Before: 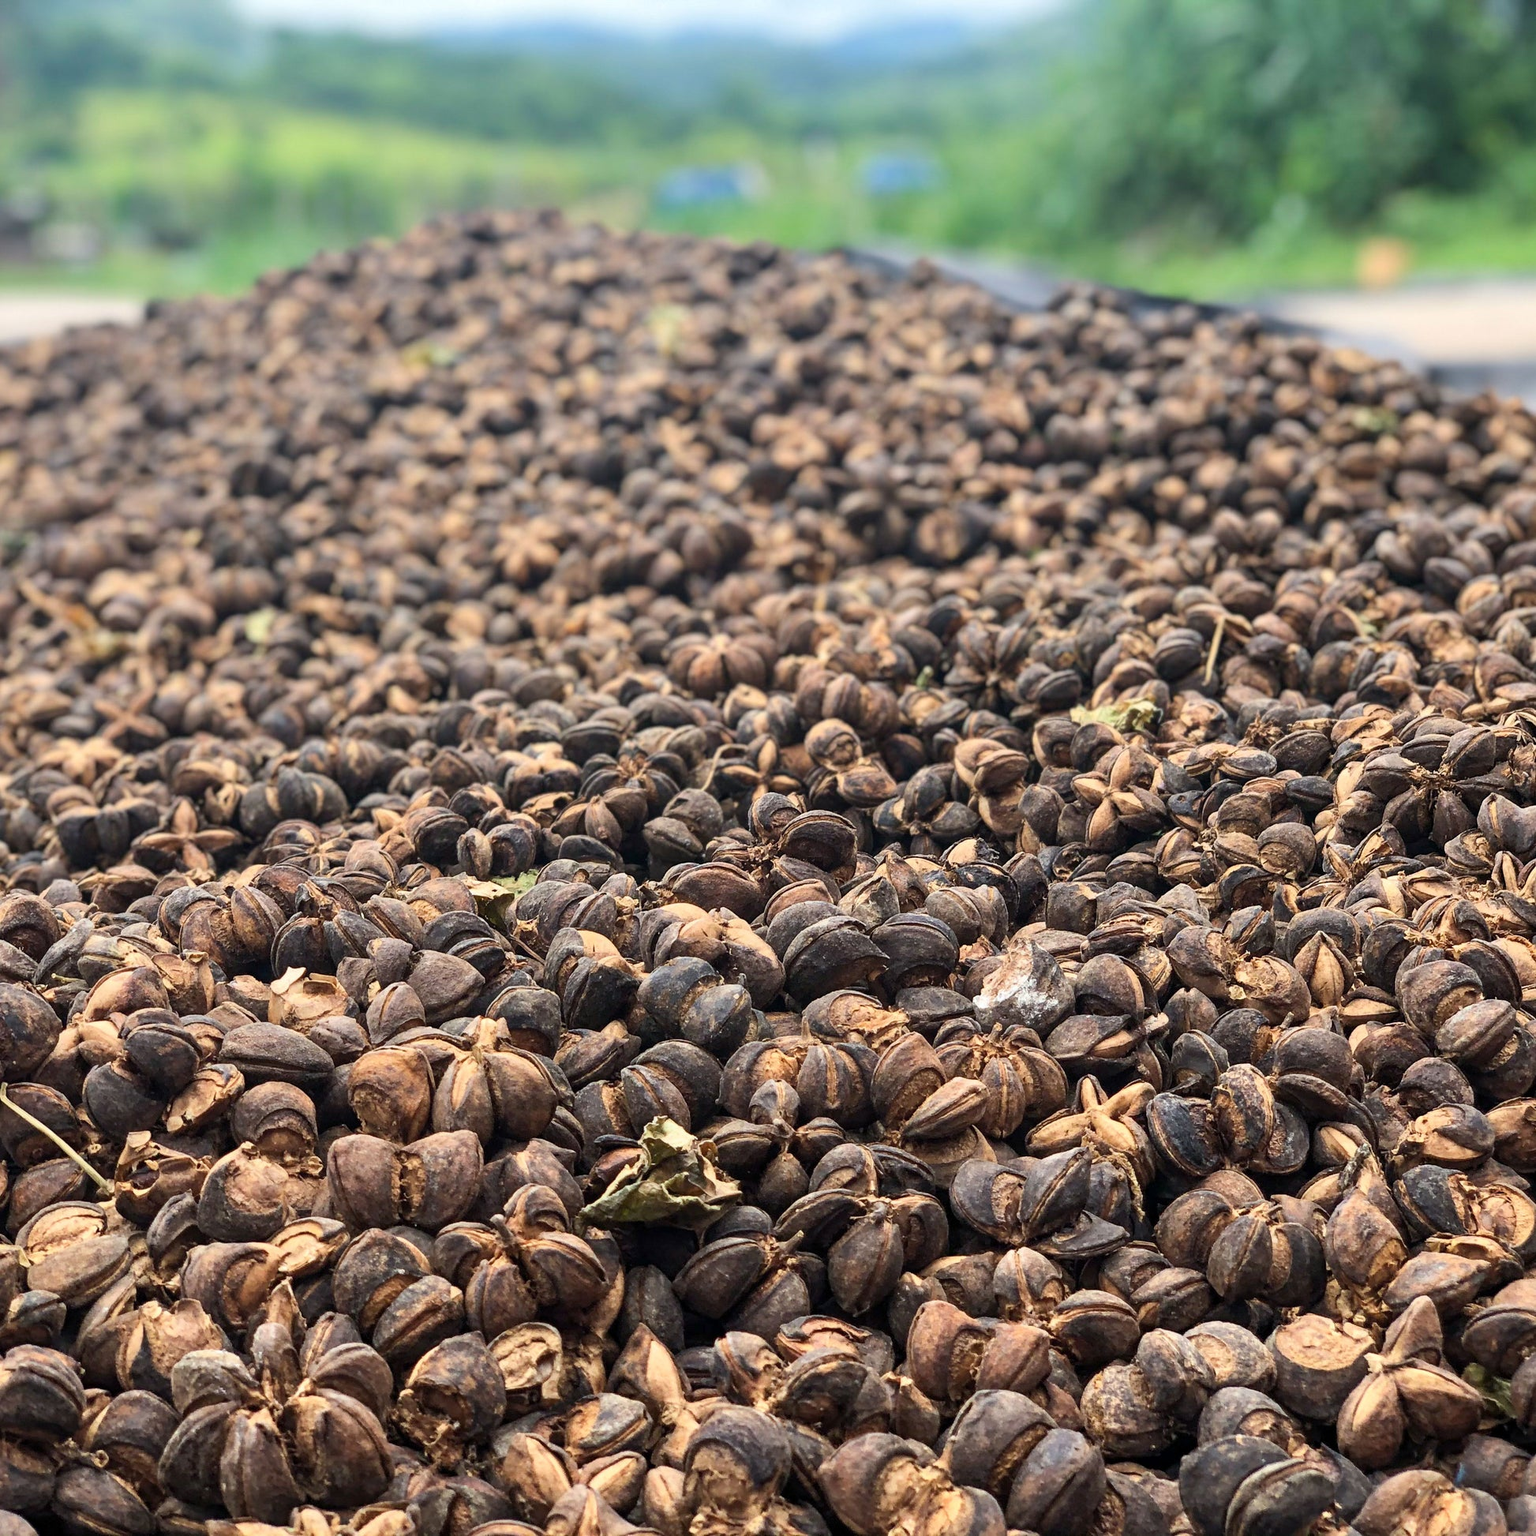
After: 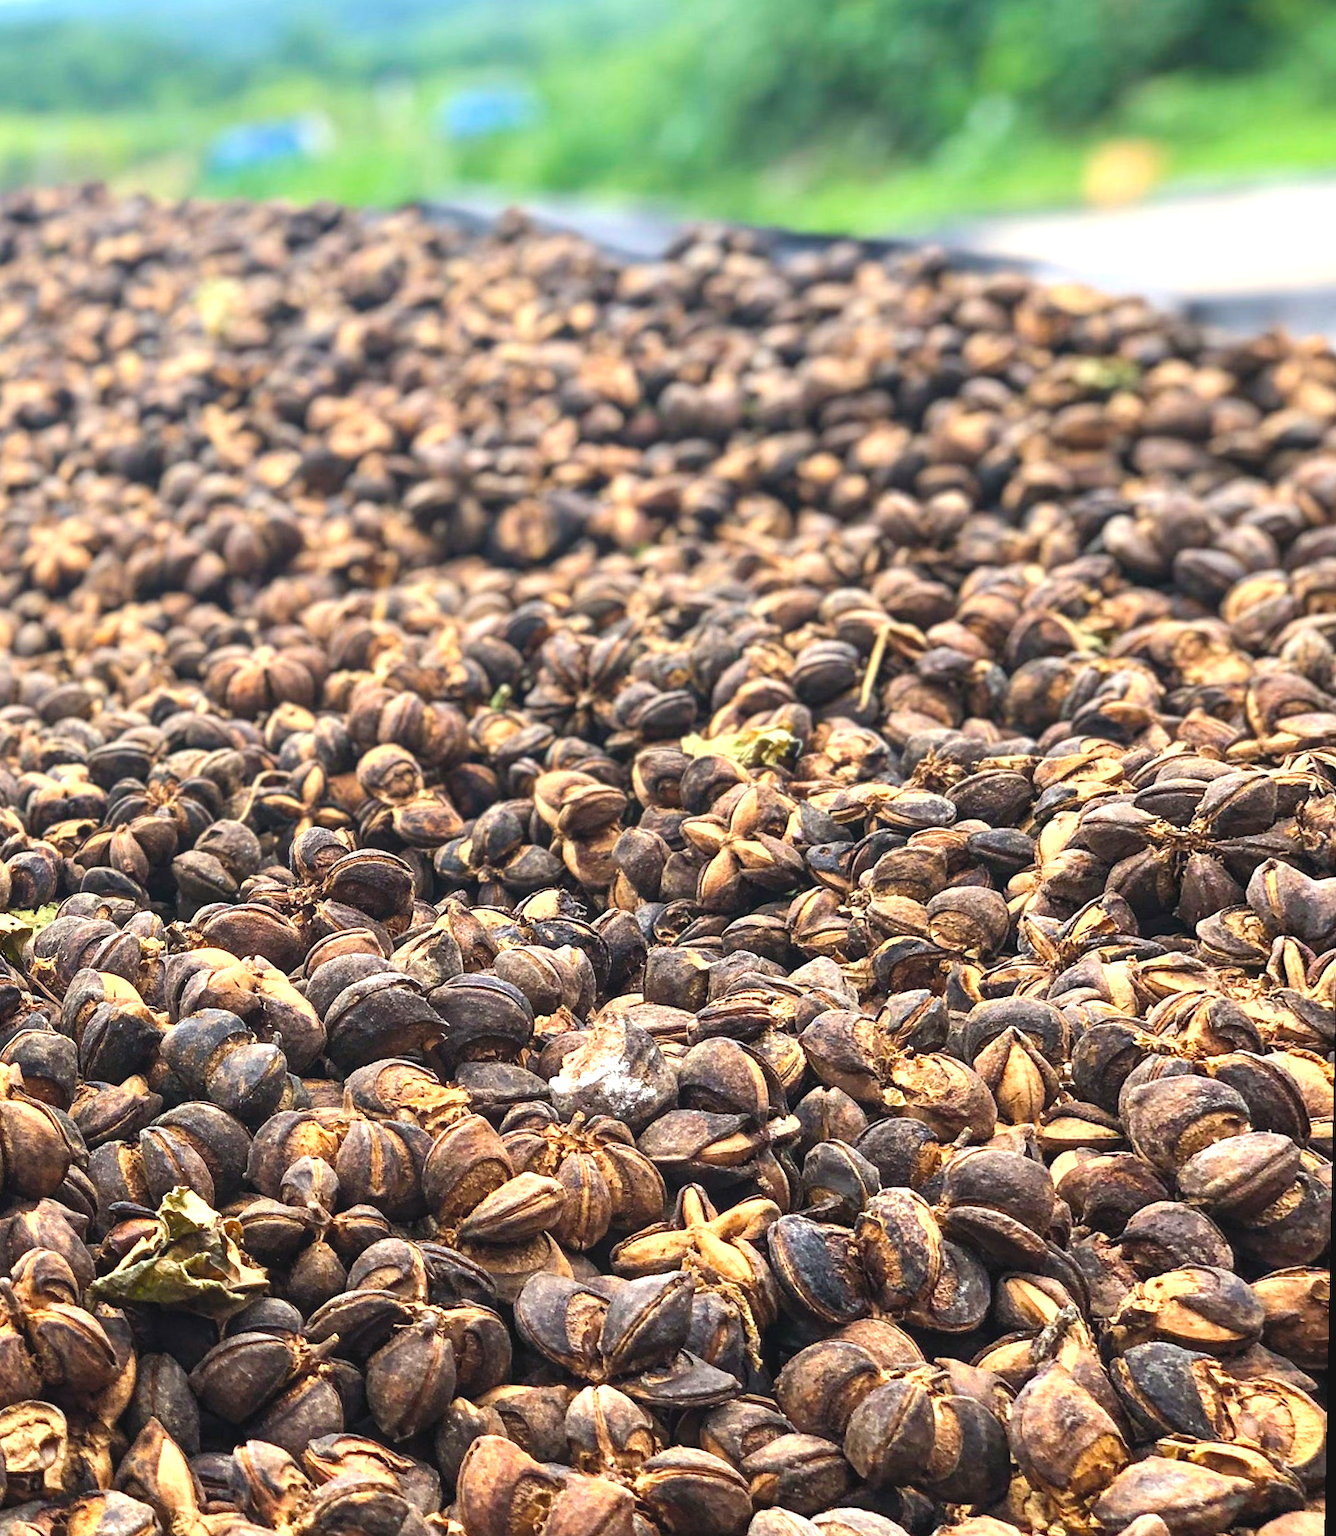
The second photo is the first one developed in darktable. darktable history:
exposure: black level correction -0.005, exposure 0.622 EV, compensate highlight preservation false
crop and rotate: left 24.6%
local contrast: highlights 100%, shadows 100%, detail 120%, midtone range 0.2
rotate and perspective: rotation 1.69°, lens shift (vertical) -0.023, lens shift (horizontal) -0.291, crop left 0.025, crop right 0.988, crop top 0.092, crop bottom 0.842
color balance rgb: perceptual saturation grading › global saturation 20%, global vibrance 20%
